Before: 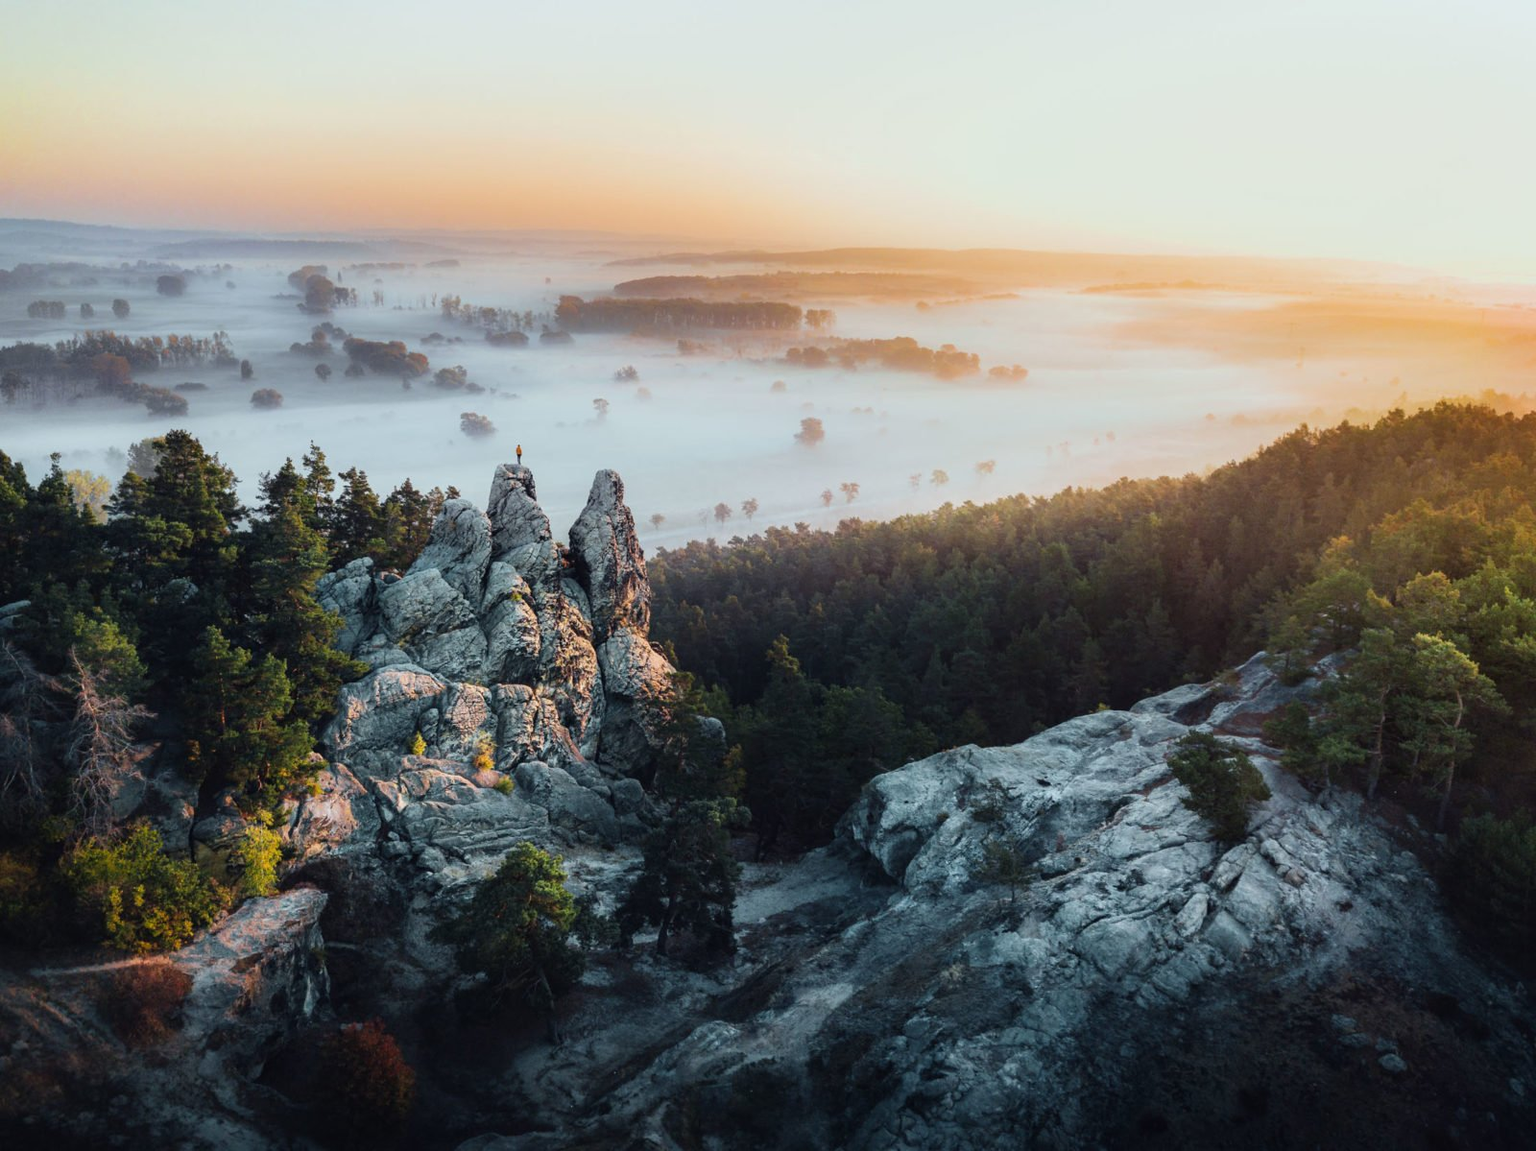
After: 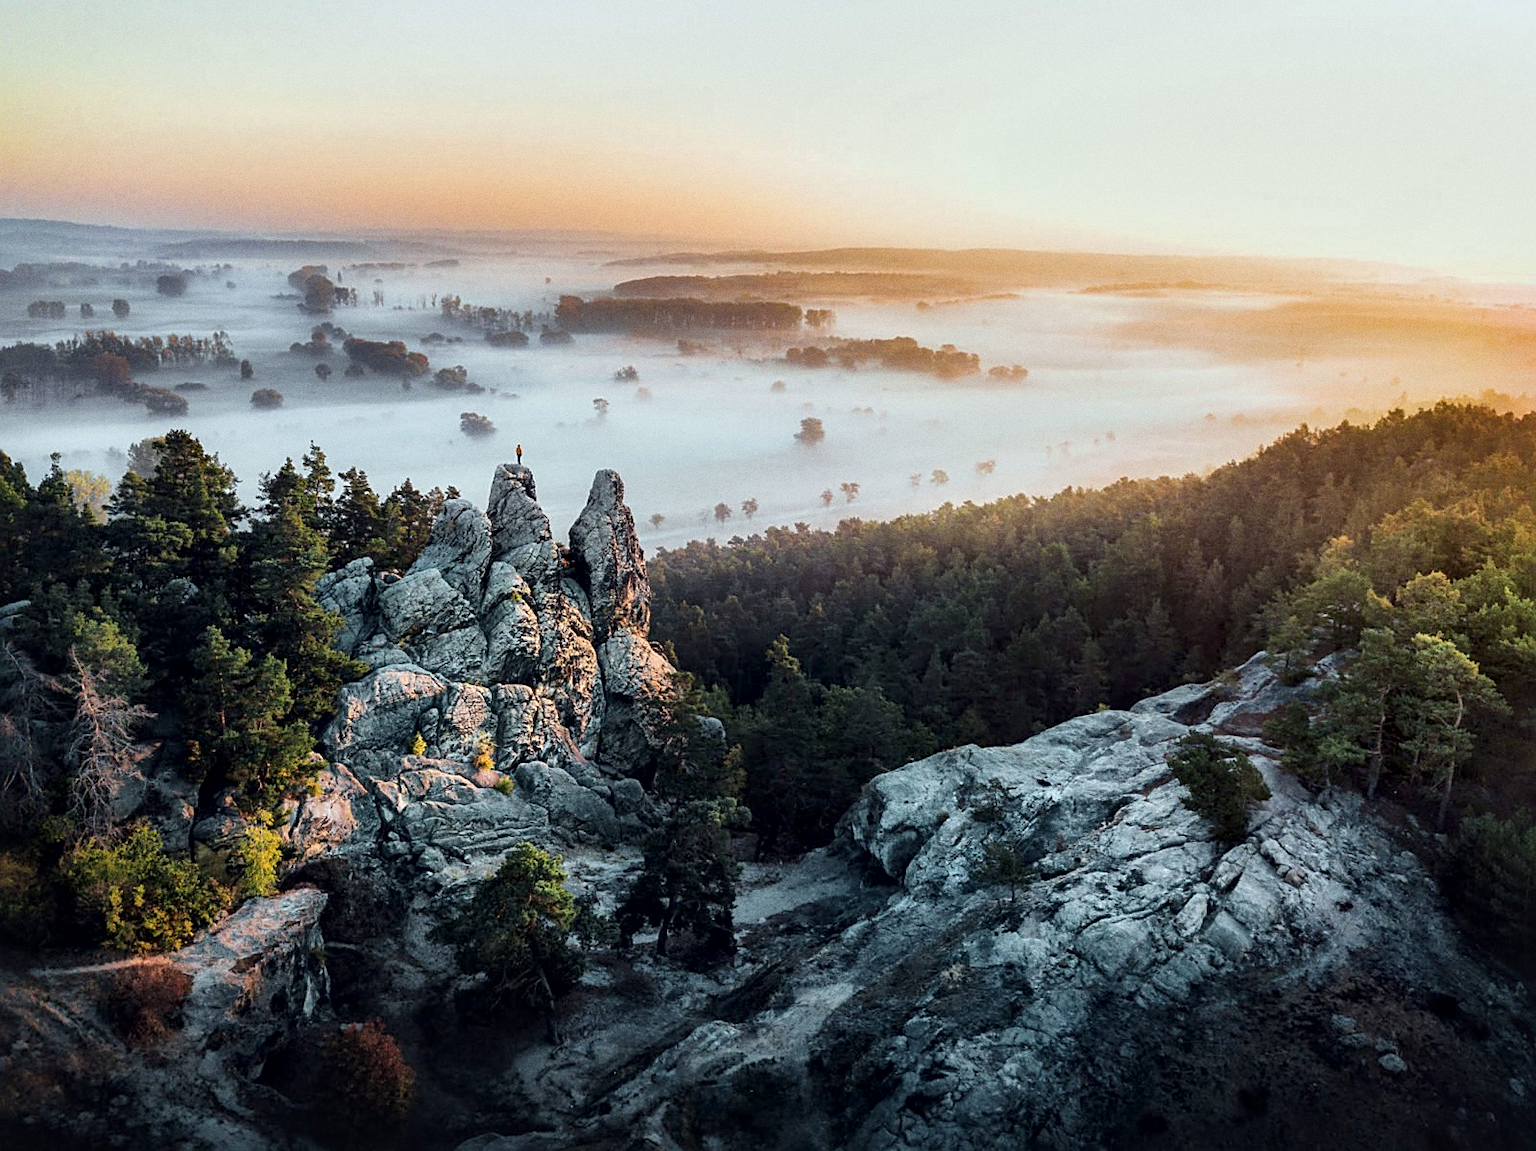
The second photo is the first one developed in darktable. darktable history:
grain: coarseness 0.09 ISO
sharpen: on, module defaults
local contrast: mode bilateral grid, contrast 20, coarseness 50, detail 171%, midtone range 0.2
